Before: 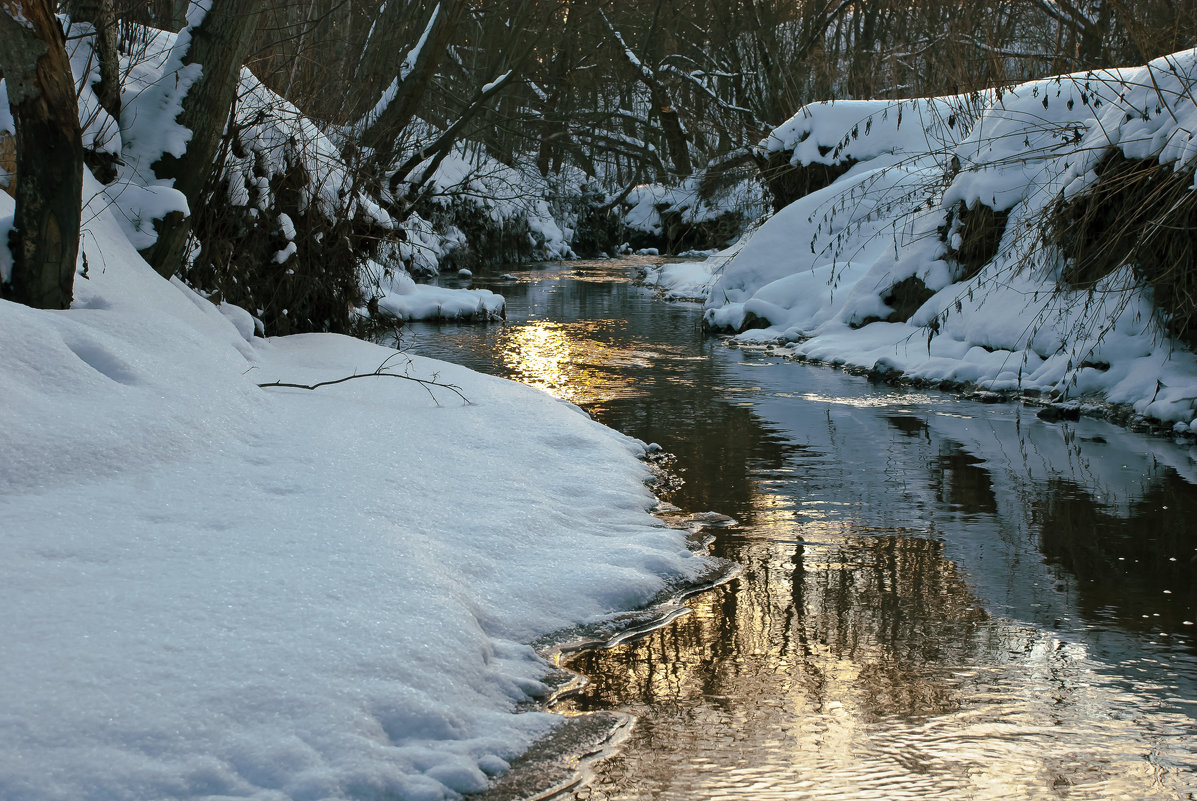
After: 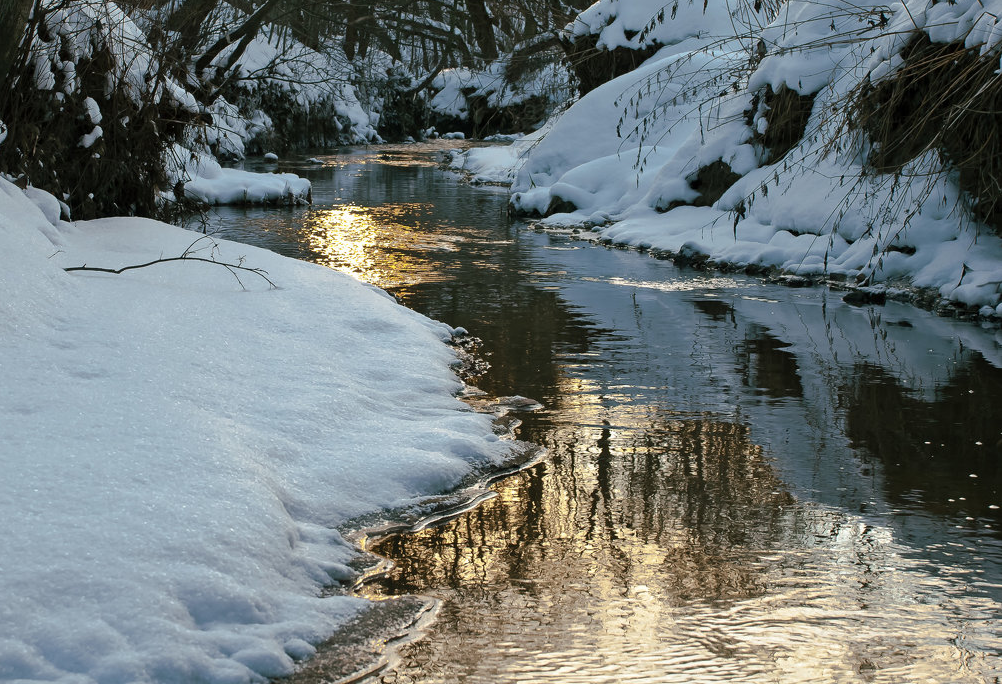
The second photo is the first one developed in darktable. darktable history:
crop: left 16.271%, top 14.553%
